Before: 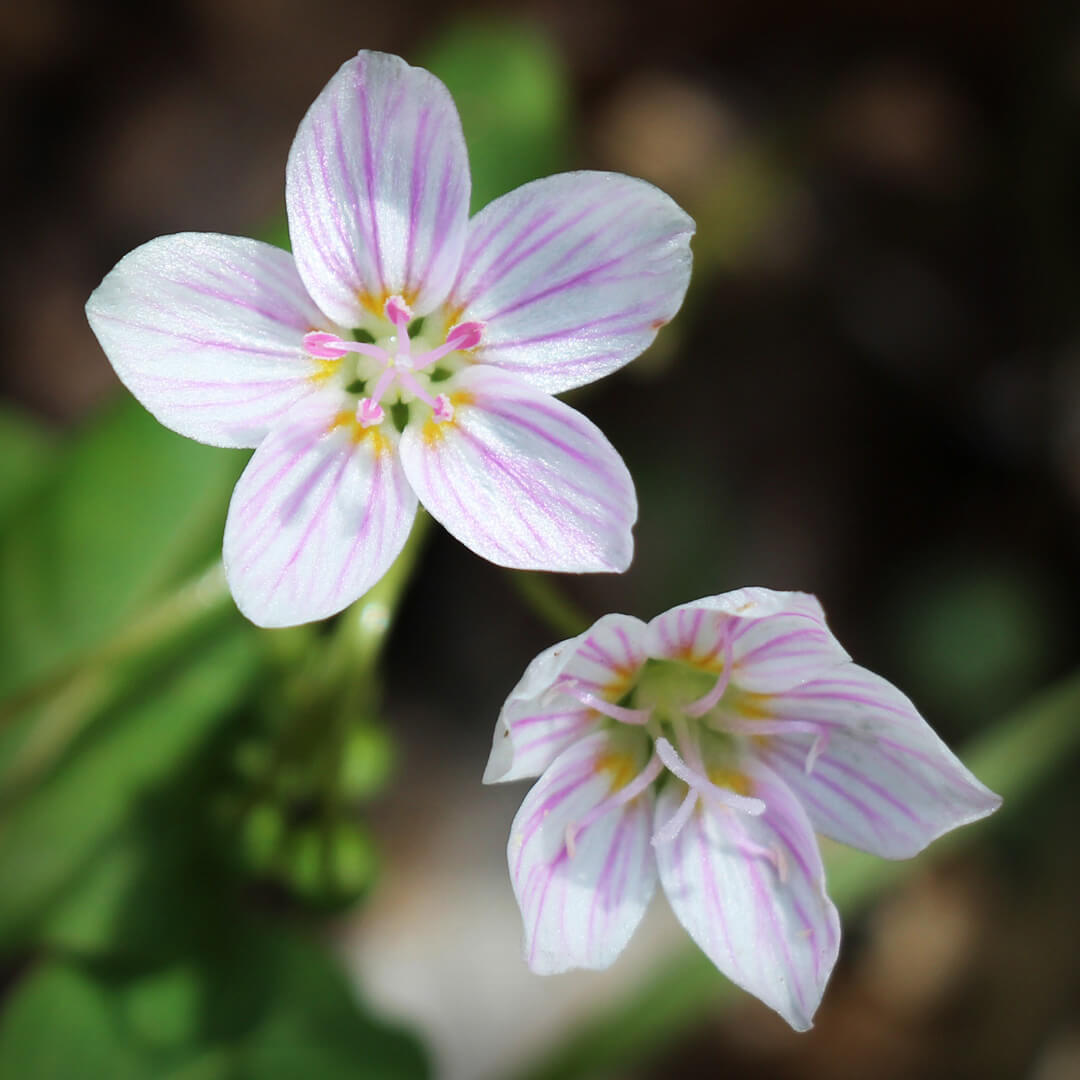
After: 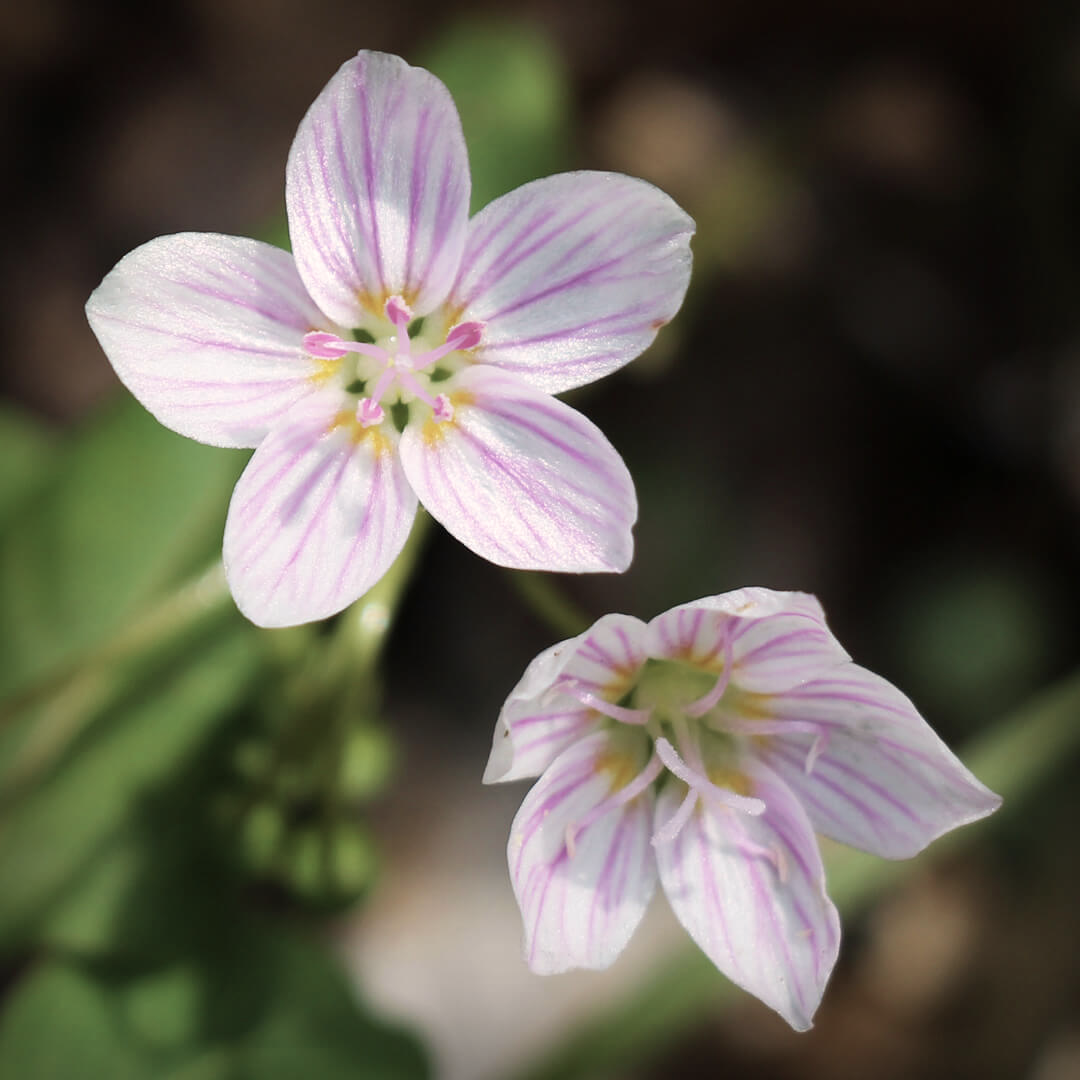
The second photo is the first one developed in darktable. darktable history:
velvia: on, module defaults
color correction: highlights a* 5.58, highlights b* 5.23, saturation 0.628
